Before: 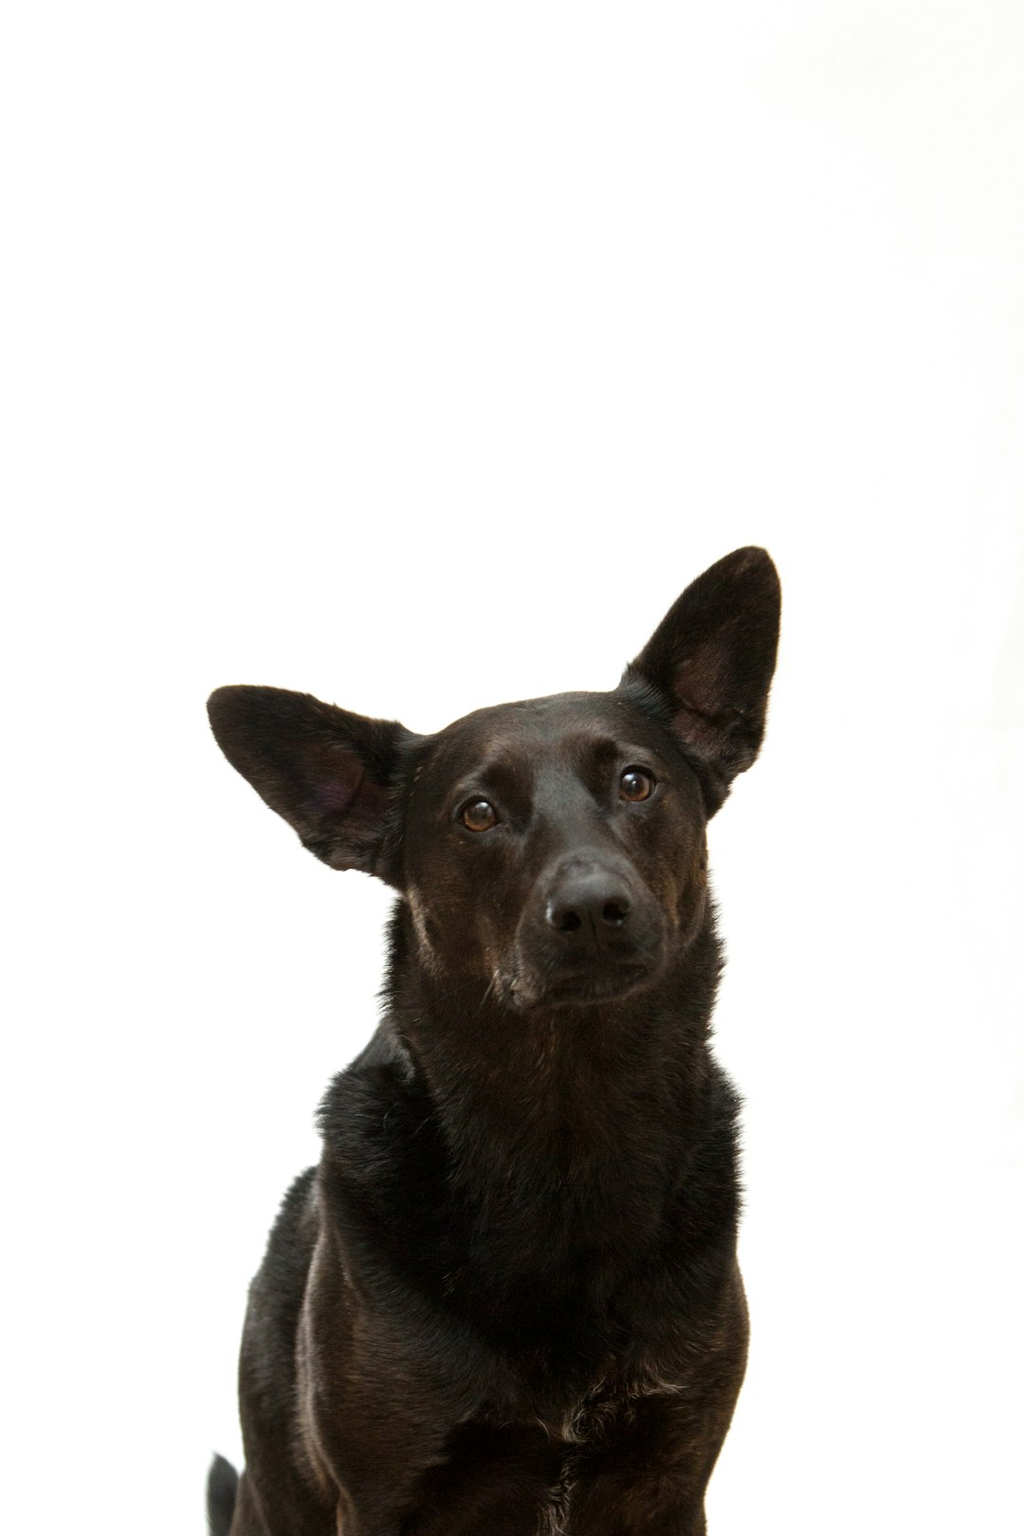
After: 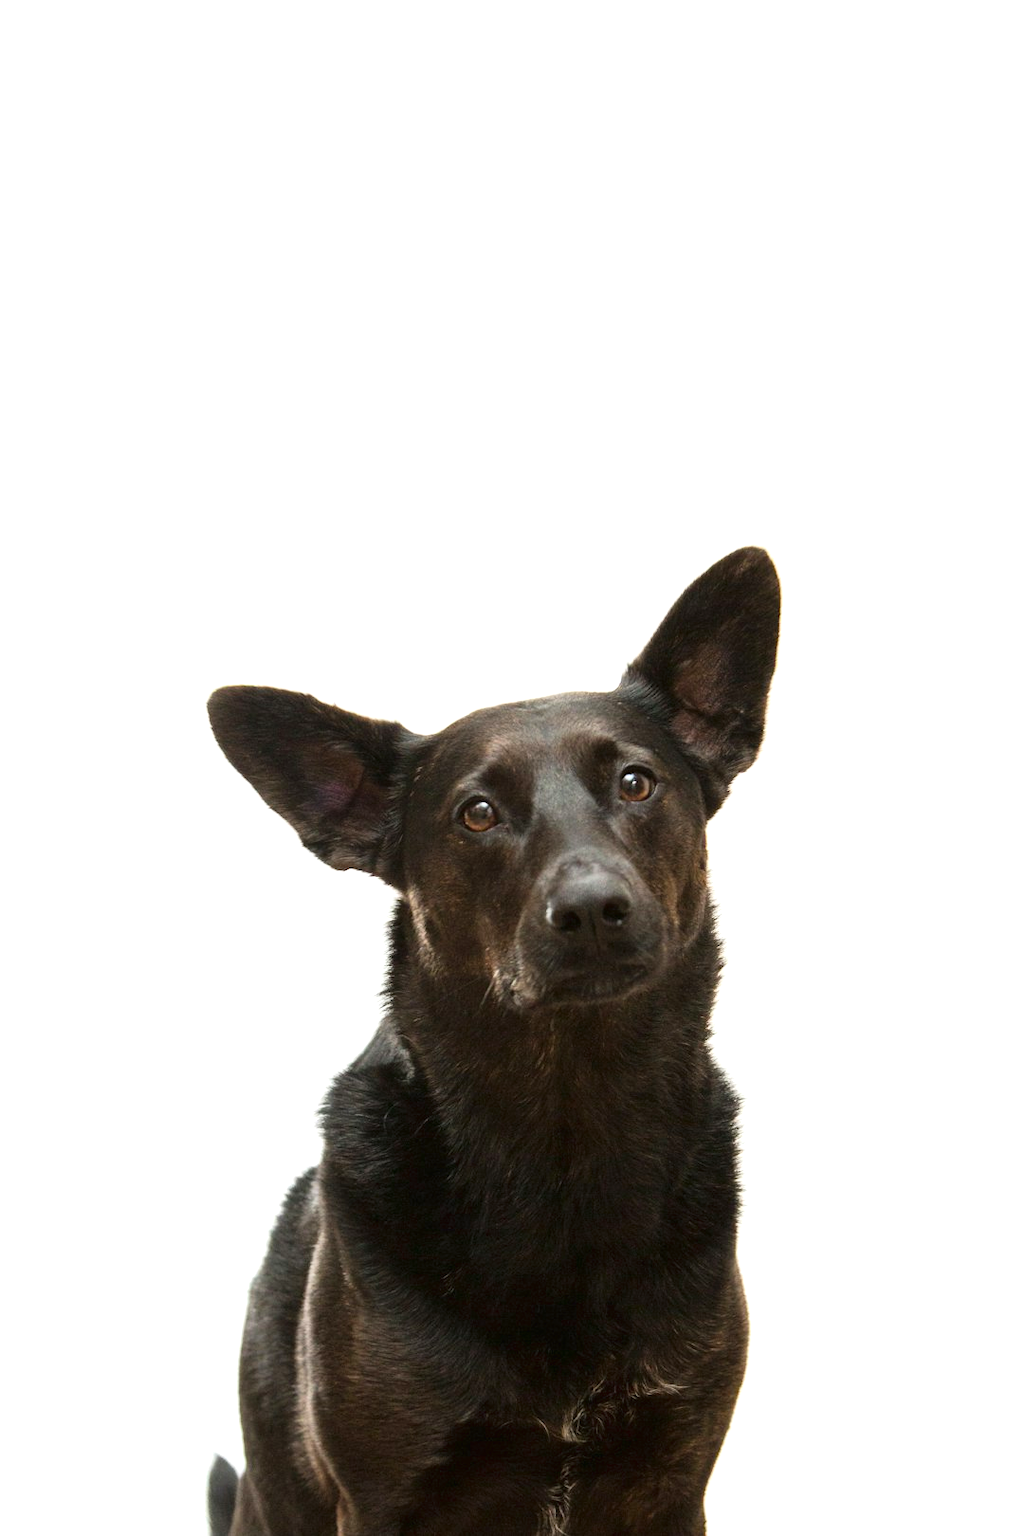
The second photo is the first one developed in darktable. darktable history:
tone curve: curves: ch0 [(0, 0.013) (0.104, 0.103) (0.258, 0.267) (0.448, 0.489) (0.709, 0.794) (0.895, 0.915) (0.994, 0.971)]; ch1 [(0, 0) (0.335, 0.298) (0.446, 0.416) (0.488, 0.488) (0.515, 0.504) (0.581, 0.615) (0.635, 0.661) (1, 1)]; ch2 [(0, 0) (0.314, 0.306) (0.436, 0.447) (0.502, 0.5) (0.538, 0.541) (0.568, 0.603) (0.641, 0.635) (0.717, 0.701) (1, 1)], color space Lab, linked channels, preserve colors none
exposure: exposure 0.604 EV, compensate highlight preservation false
